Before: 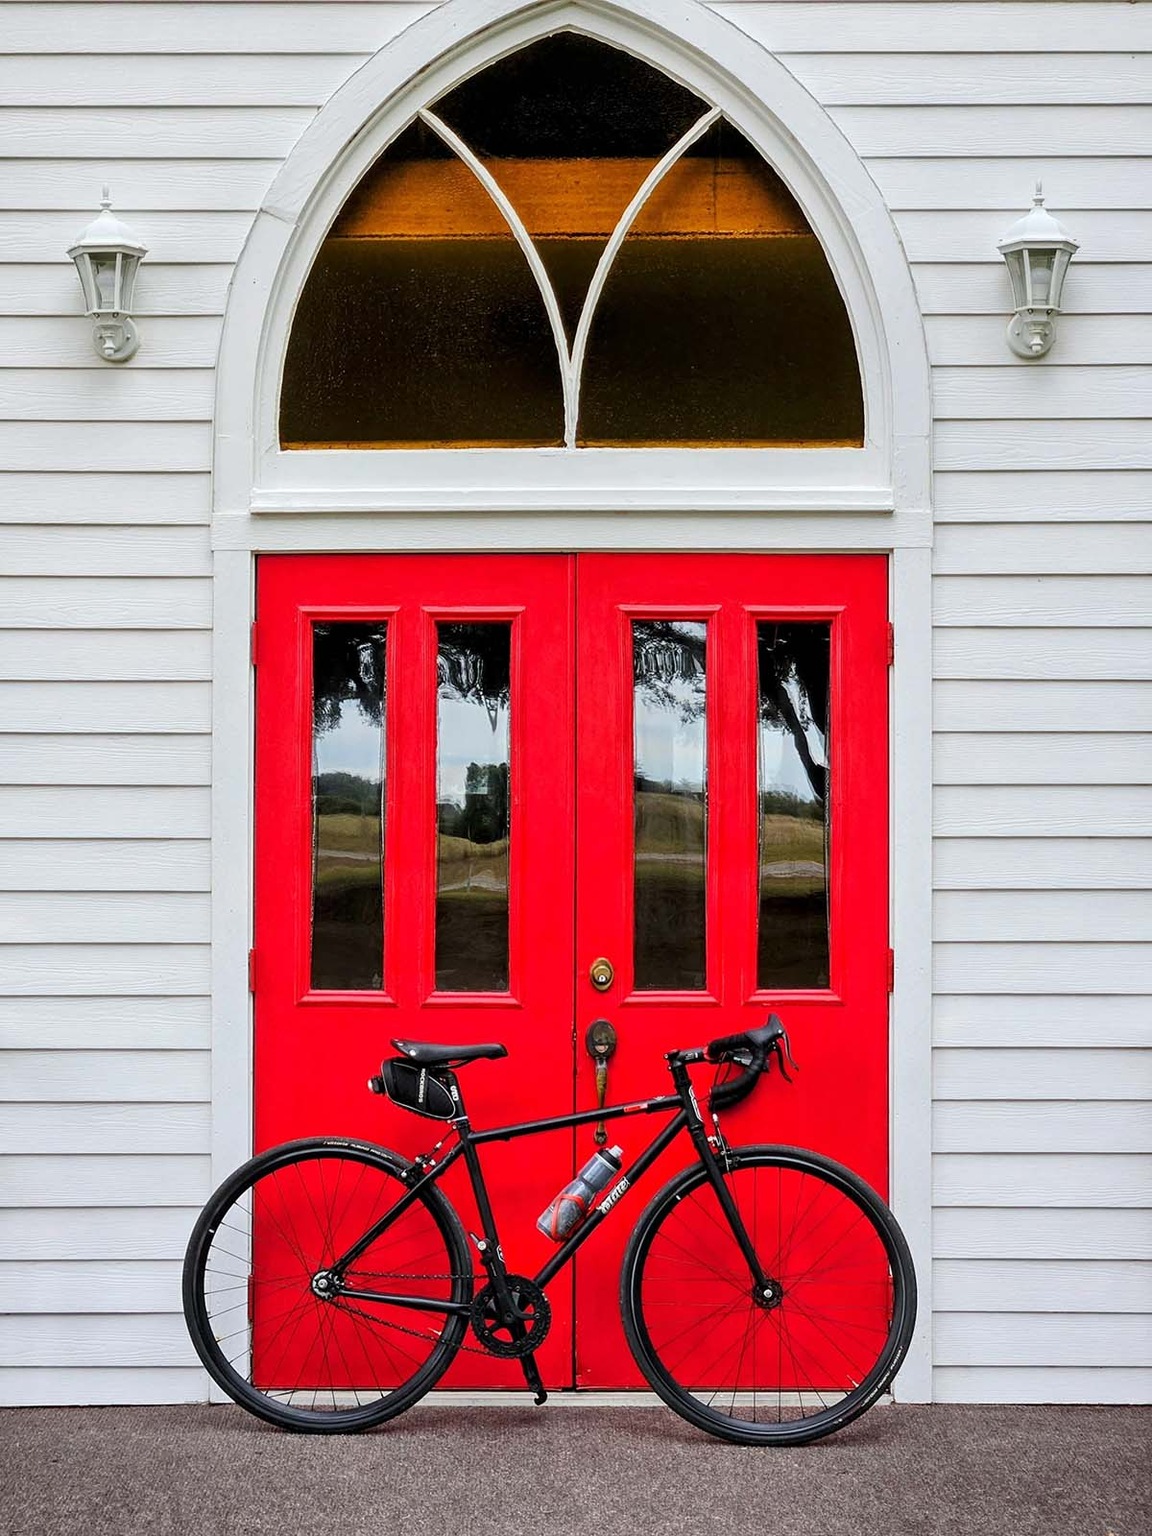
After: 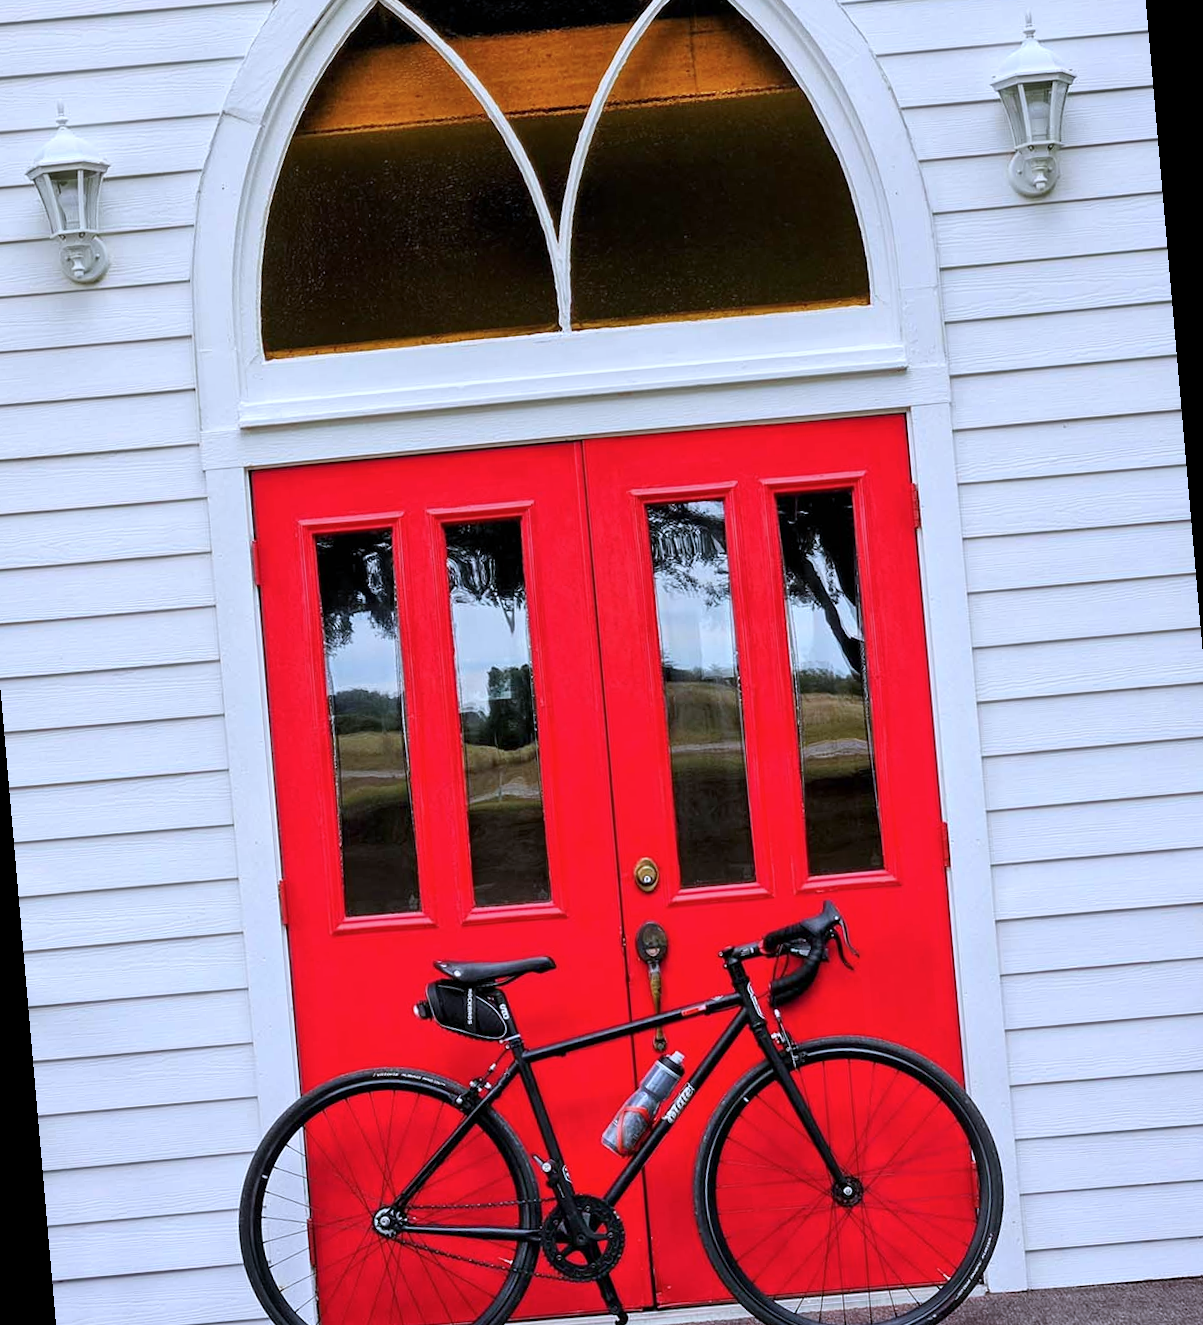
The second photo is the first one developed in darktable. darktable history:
color calibration: illuminant as shot in camera, x 0.37, y 0.382, temperature 4313.32 K
rotate and perspective: rotation -5°, crop left 0.05, crop right 0.952, crop top 0.11, crop bottom 0.89
